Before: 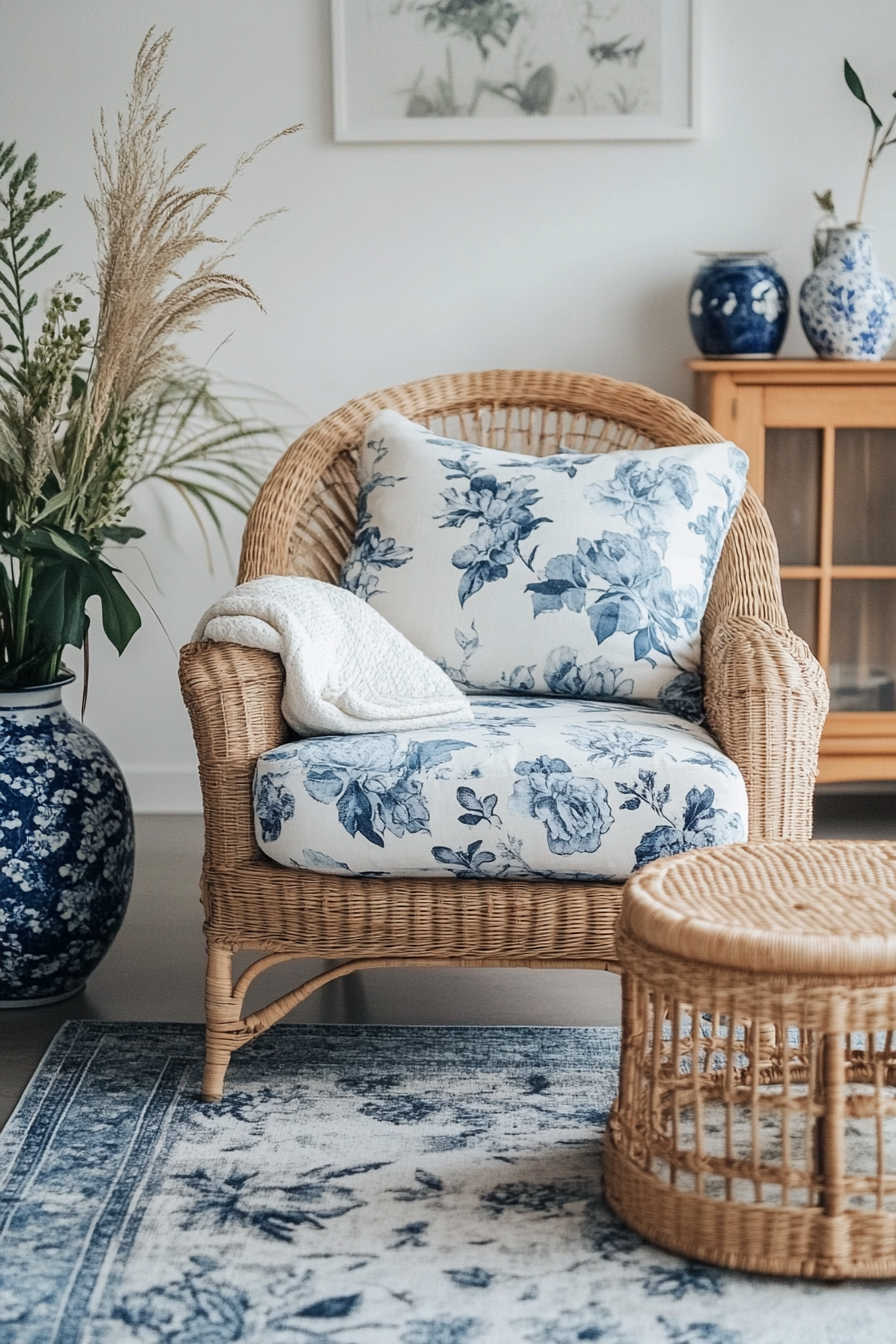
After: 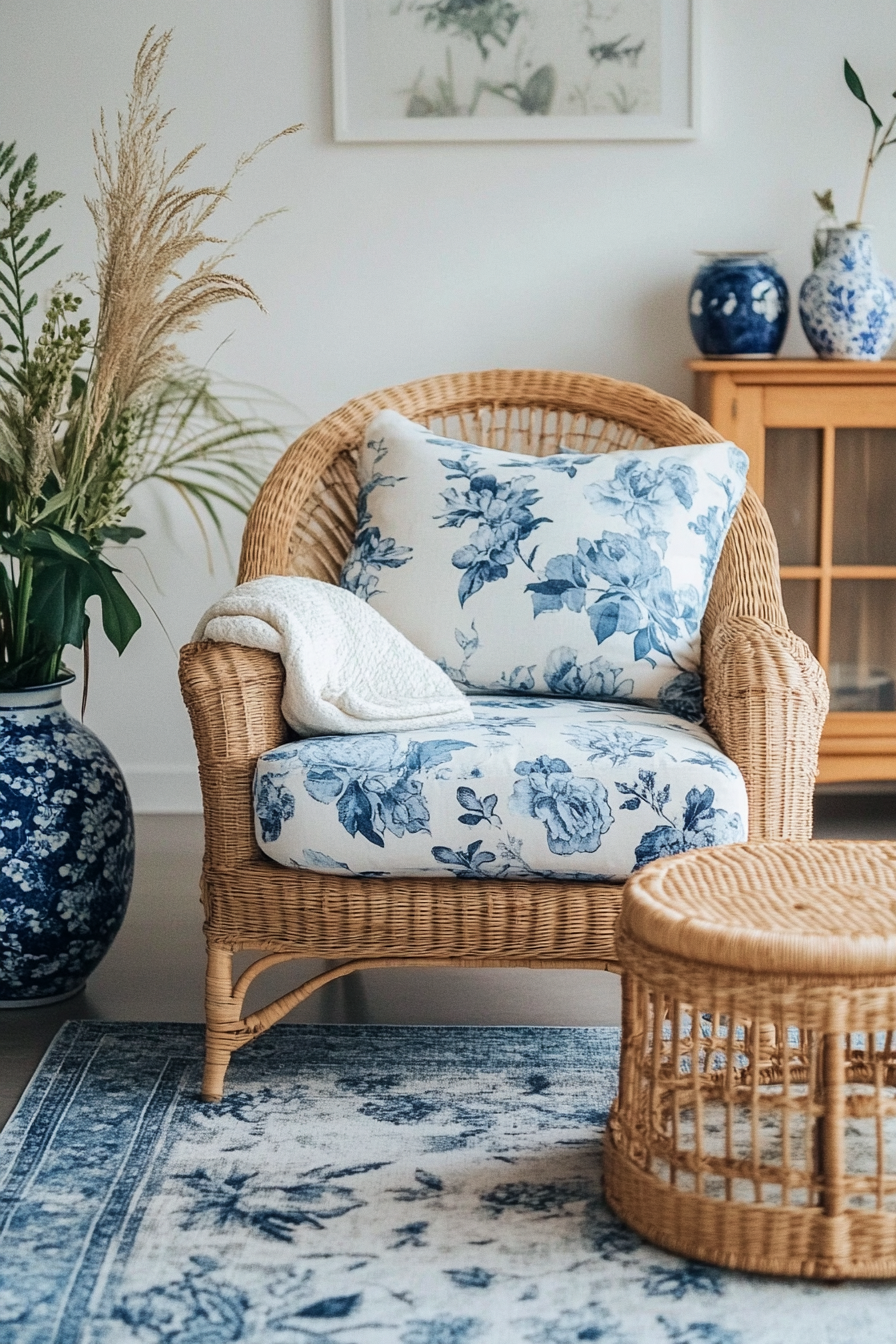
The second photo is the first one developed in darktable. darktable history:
velvia: on, module defaults
grain: coarseness 0.09 ISO, strength 10%
color balance rgb: perceptual saturation grading › global saturation 10%
